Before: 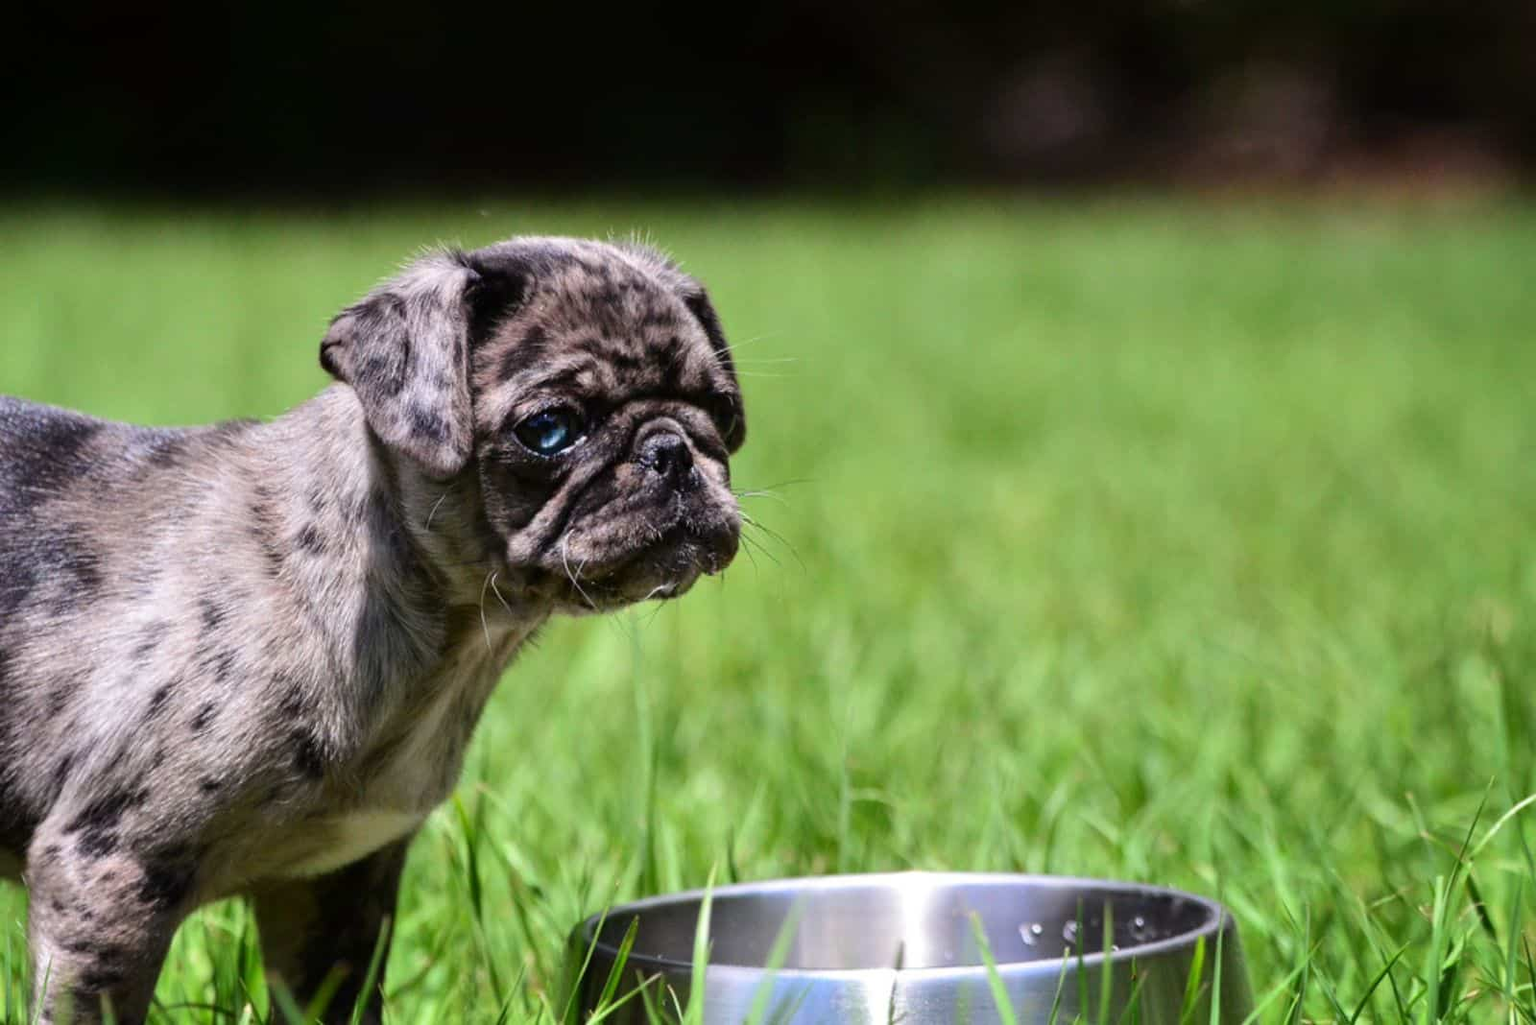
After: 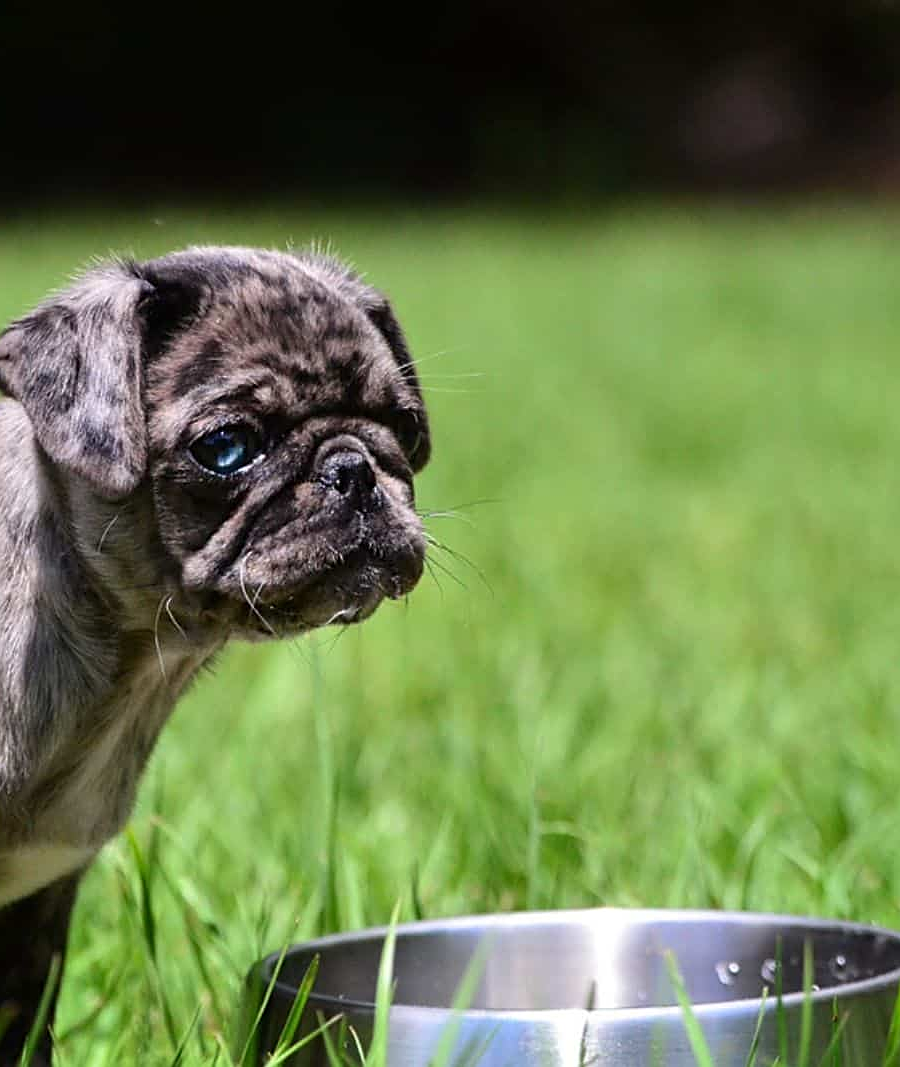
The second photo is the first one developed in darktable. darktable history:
crop: left 21.687%, right 22.038%, bottom 0.004%
sharpen: on, module defaults
